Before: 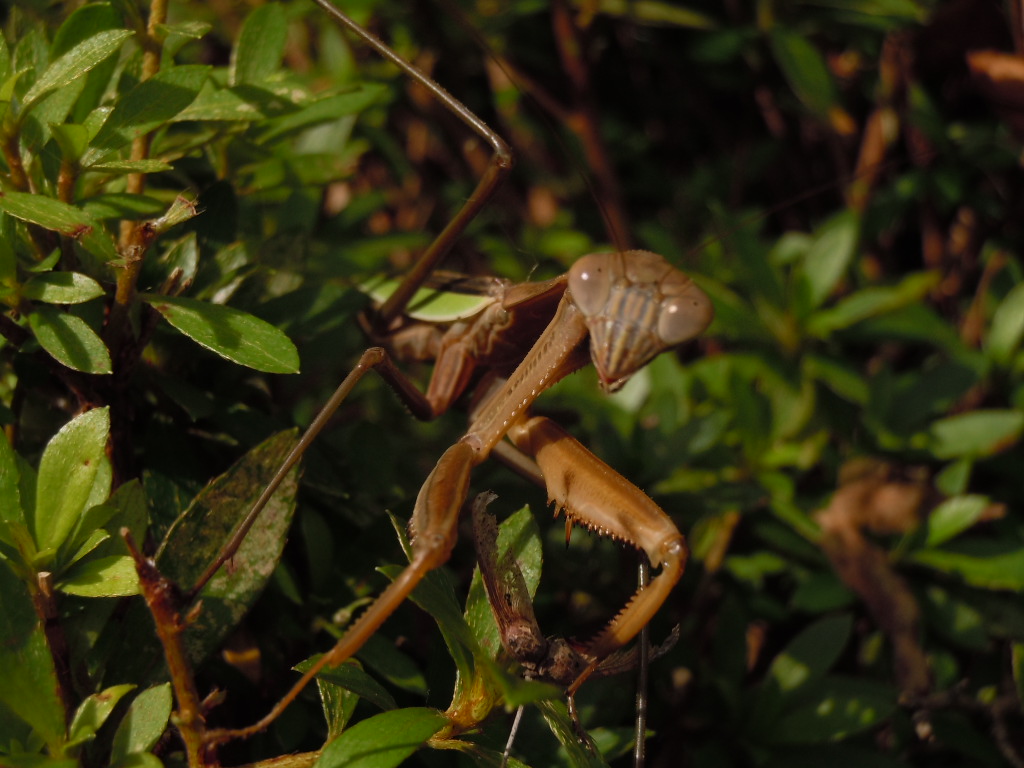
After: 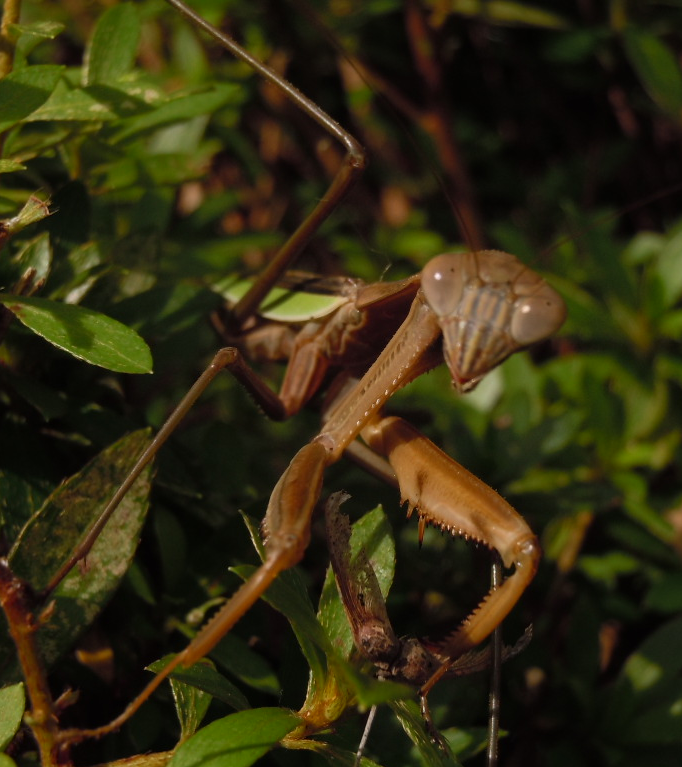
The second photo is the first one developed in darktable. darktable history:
crop and rotate: left 14.399%, right 18.974%
